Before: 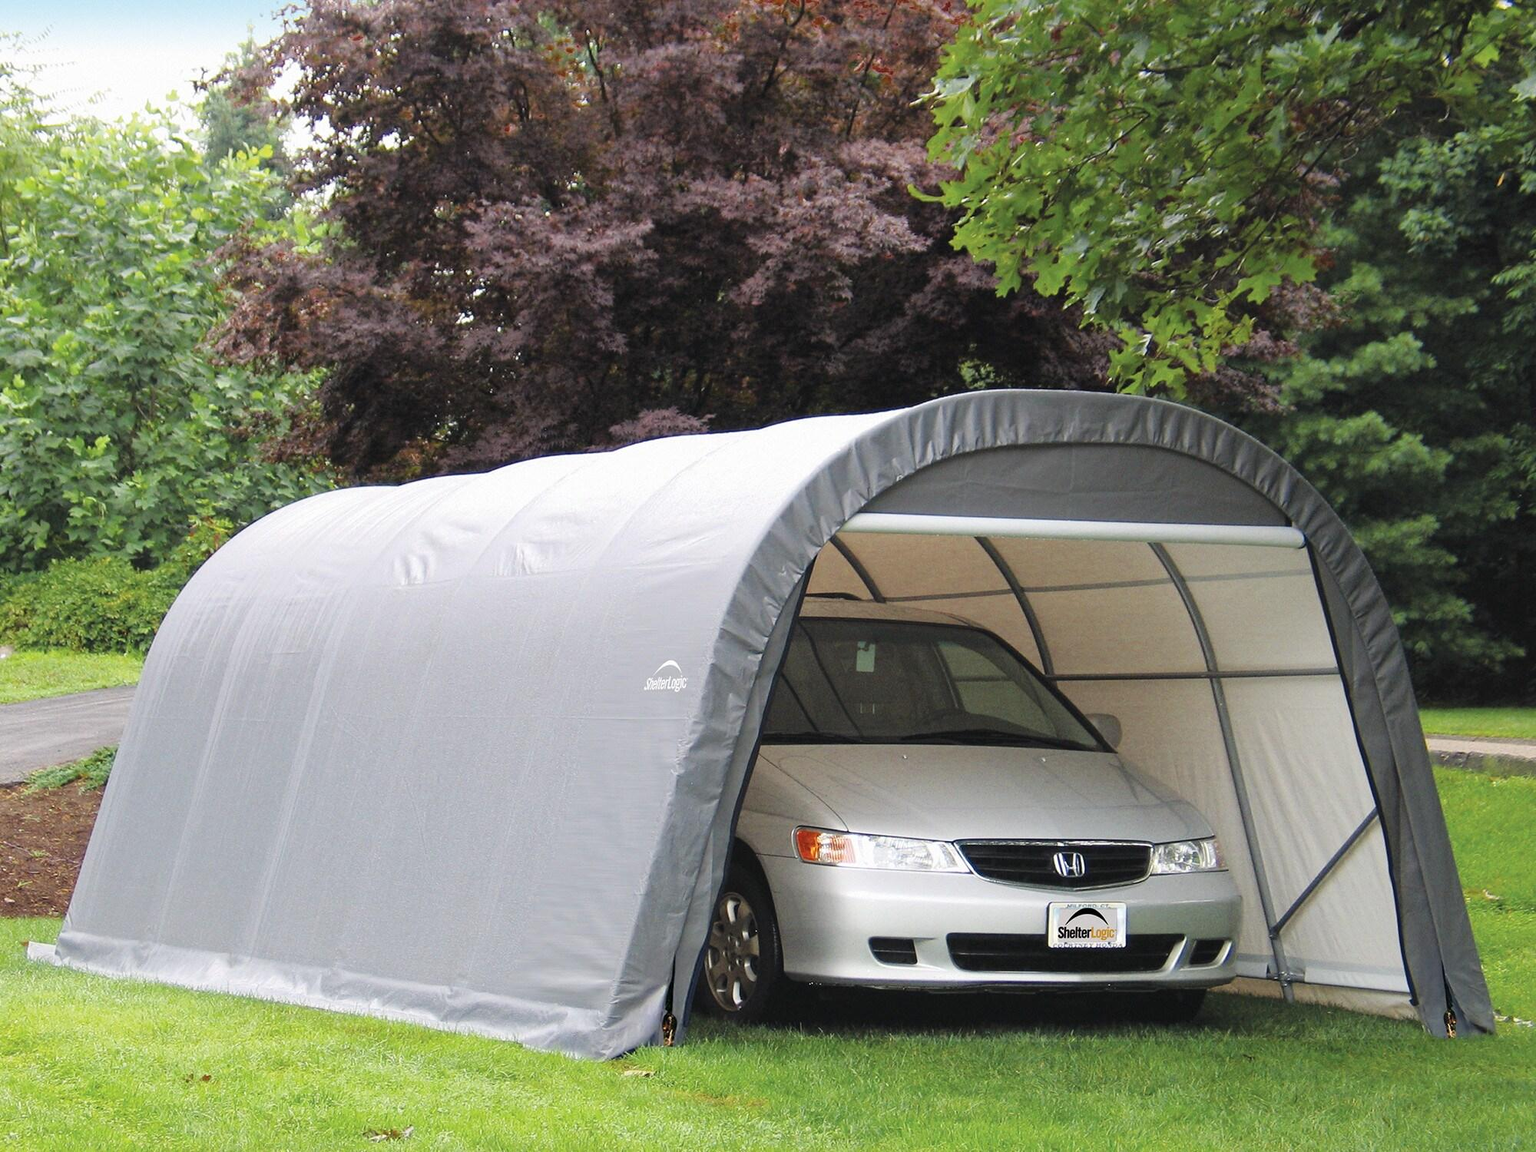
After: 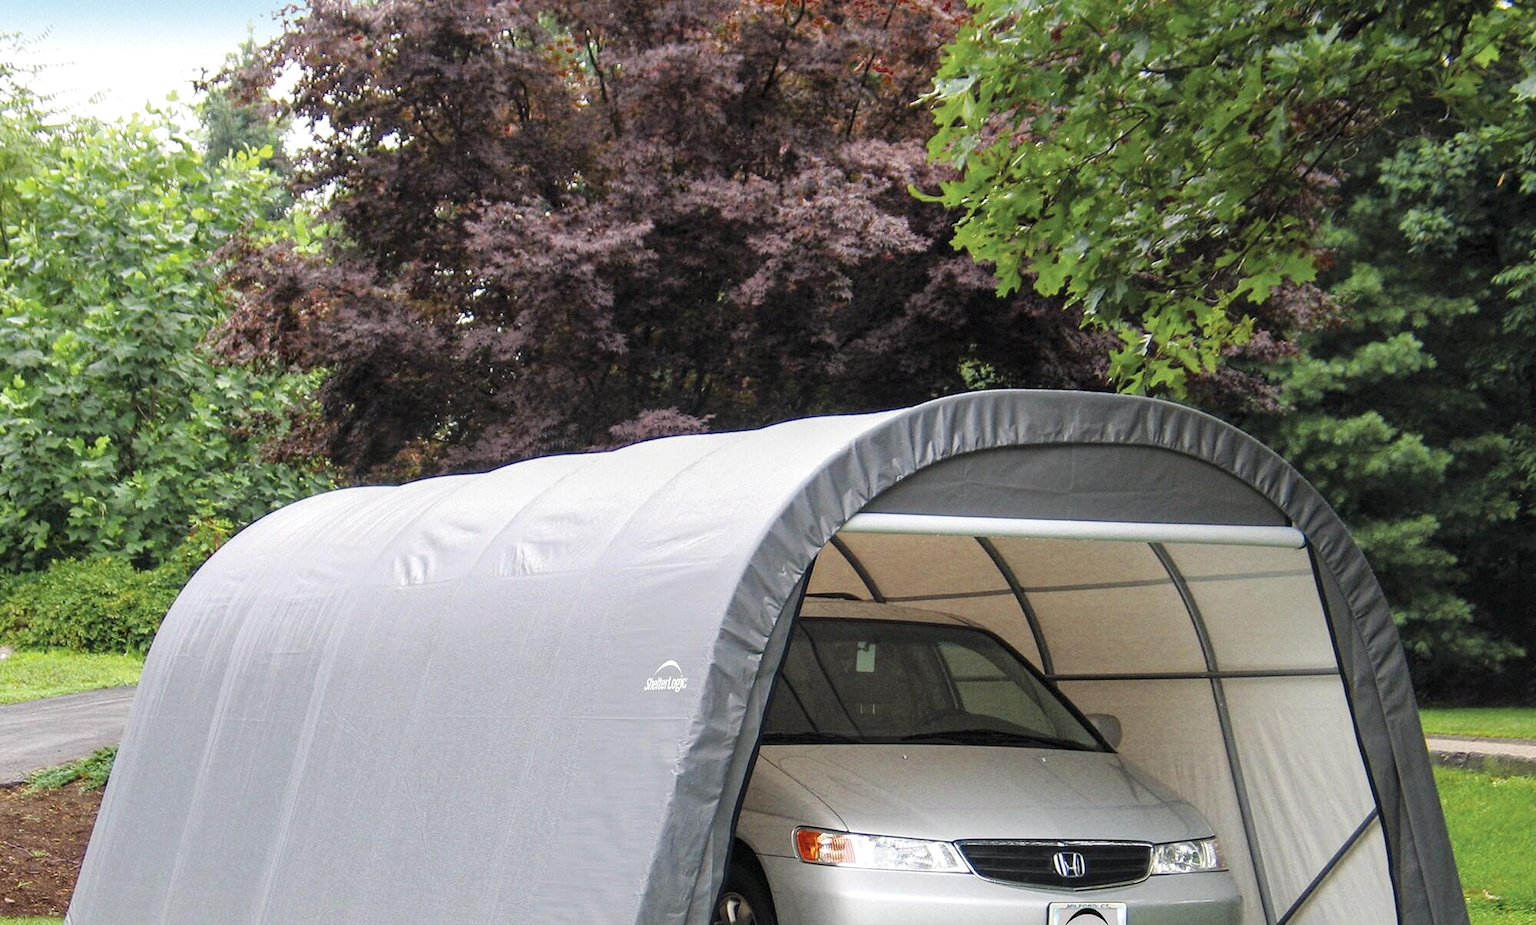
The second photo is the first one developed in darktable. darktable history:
crop: bottom 19.614%
local contrast: detail 130%
